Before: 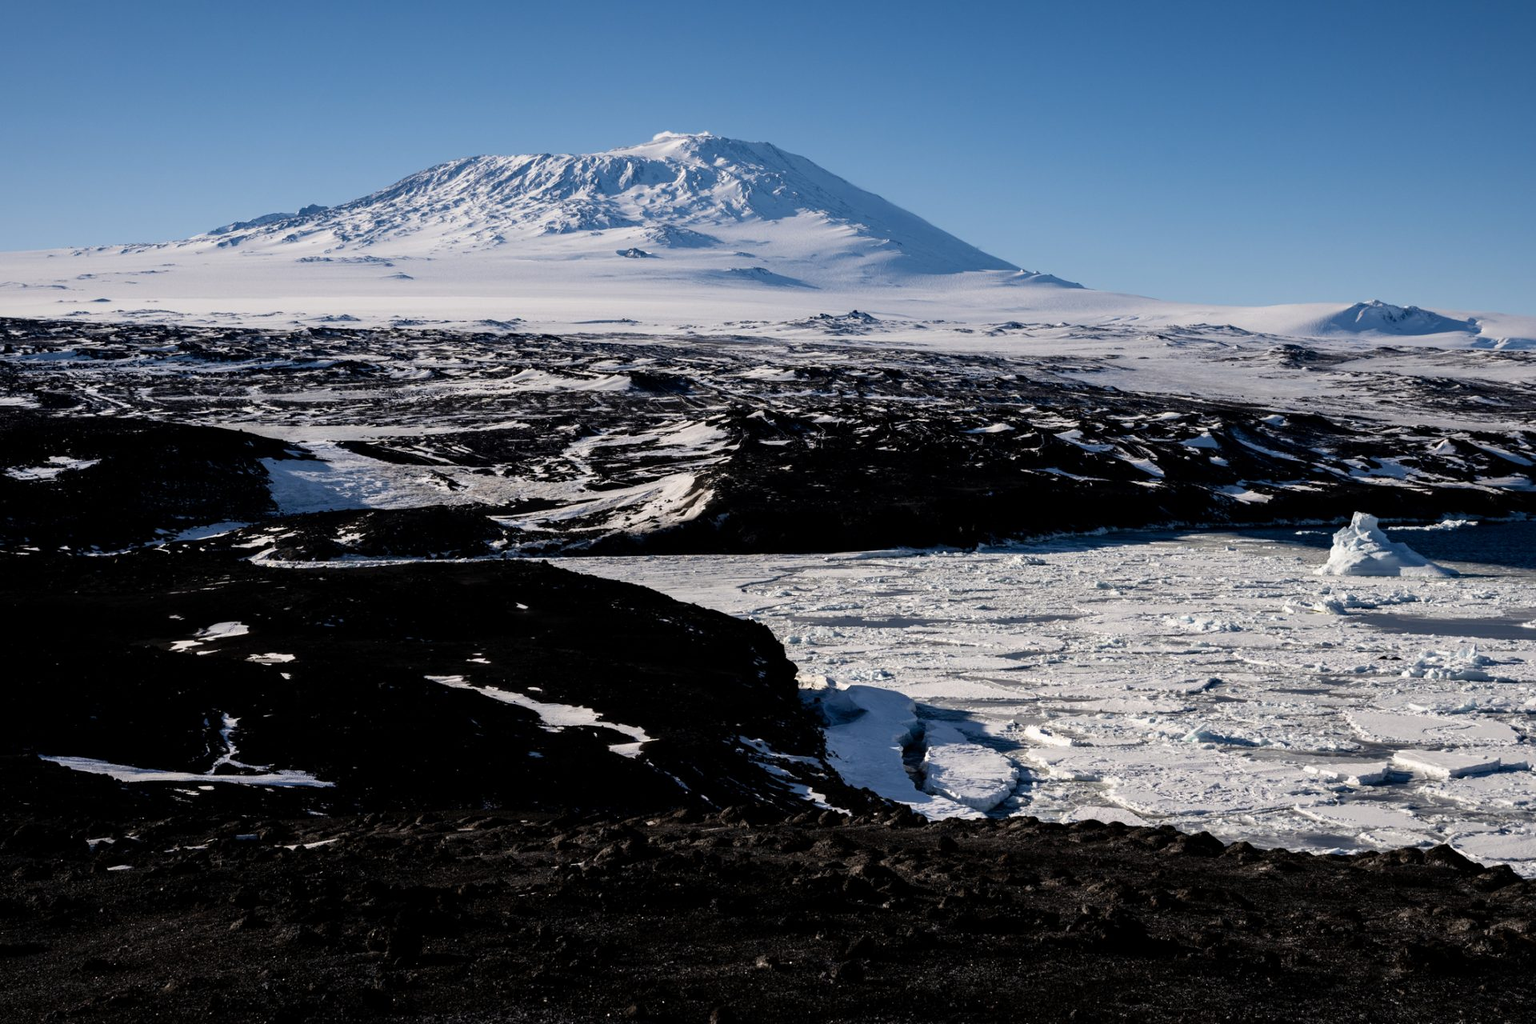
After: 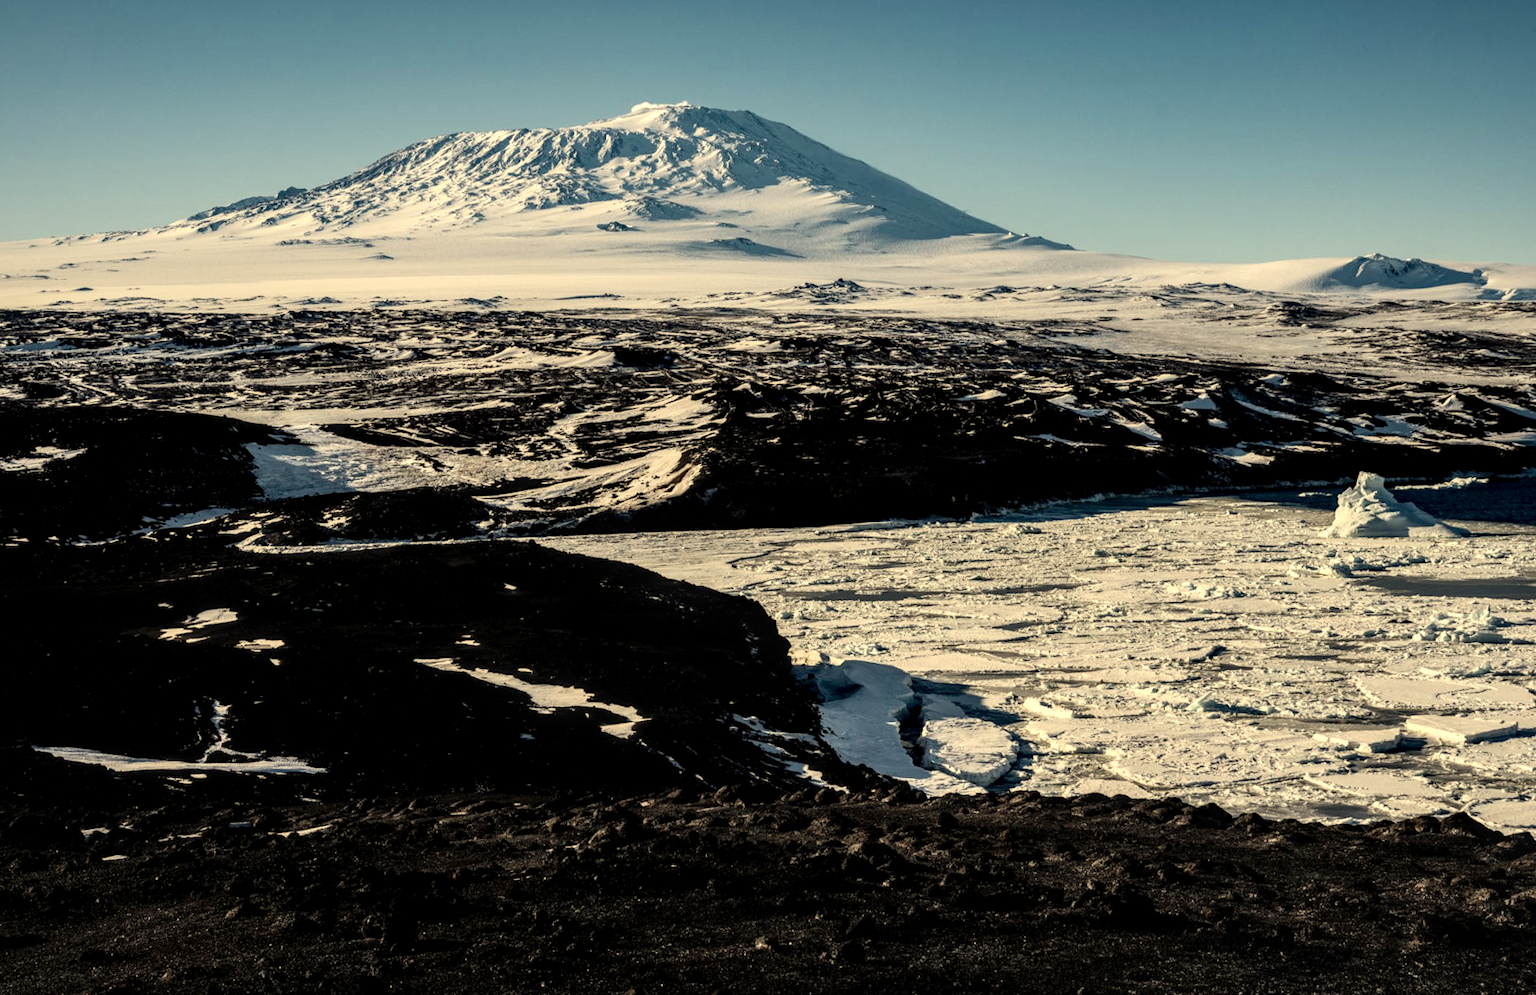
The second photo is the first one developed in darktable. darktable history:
contrast brightness saturation: contrast 0.15, brightness 0.05
local contrast: detail 144%
crop: top 1.049%, right 0.001%
rotate and perspective: rotation -1.32°, lens shift (horizontal) -0.031, crop left 0.015, crop right 0.985, crop top 0.047, crop bottom 0.982
white balance: red 1.08, blue 0.791
